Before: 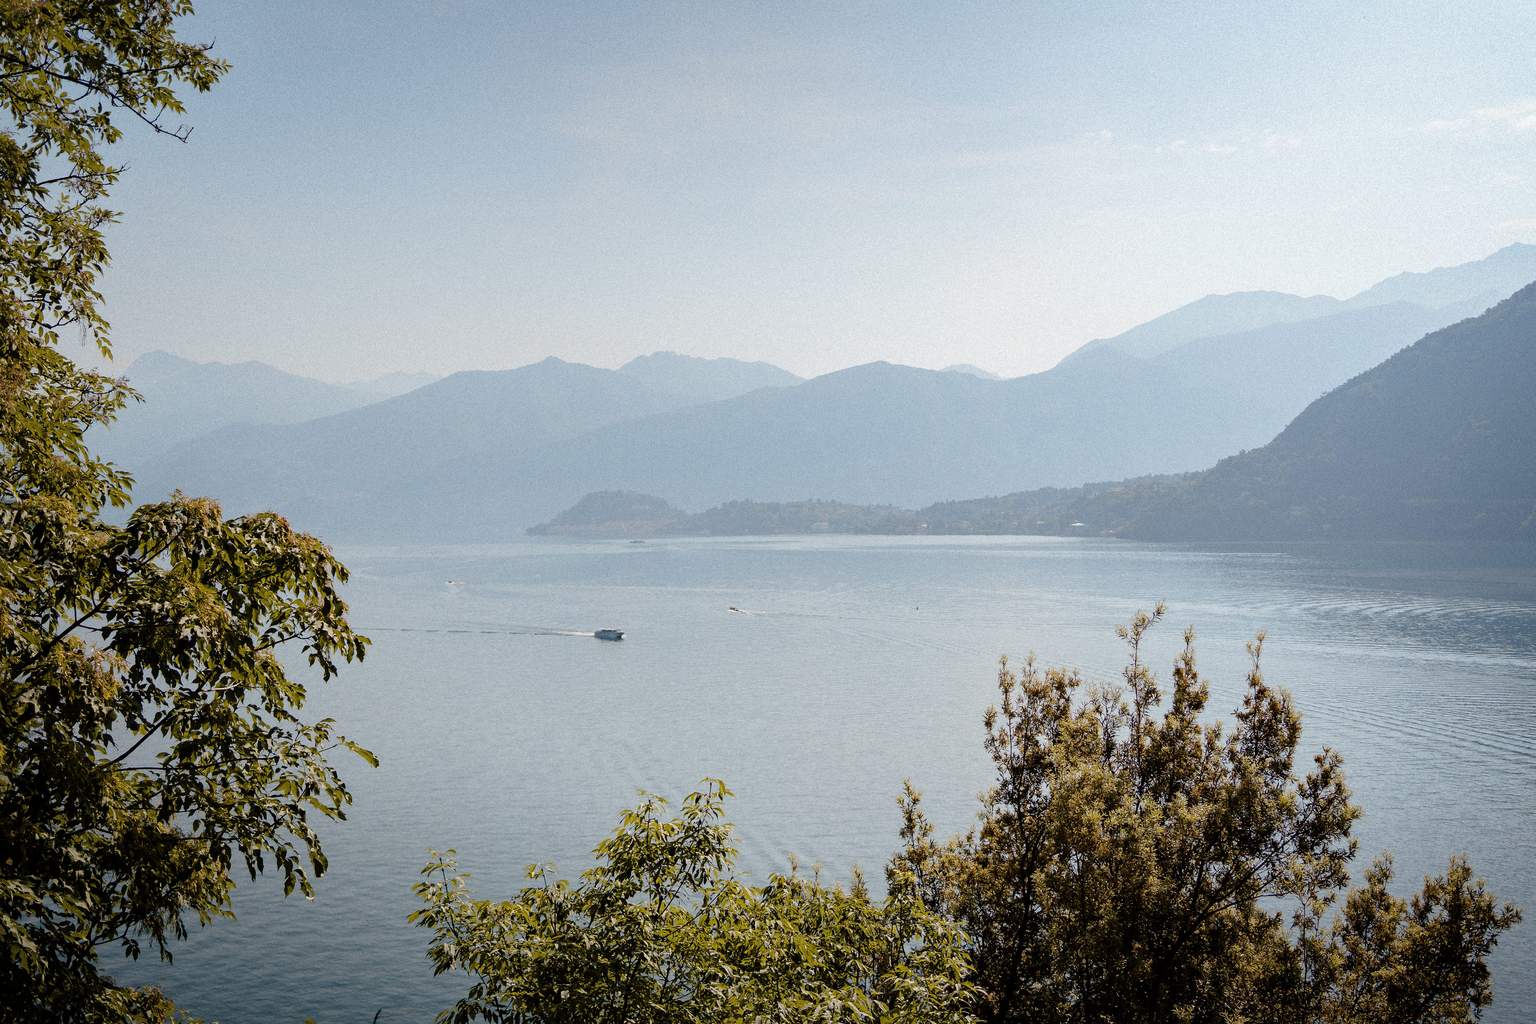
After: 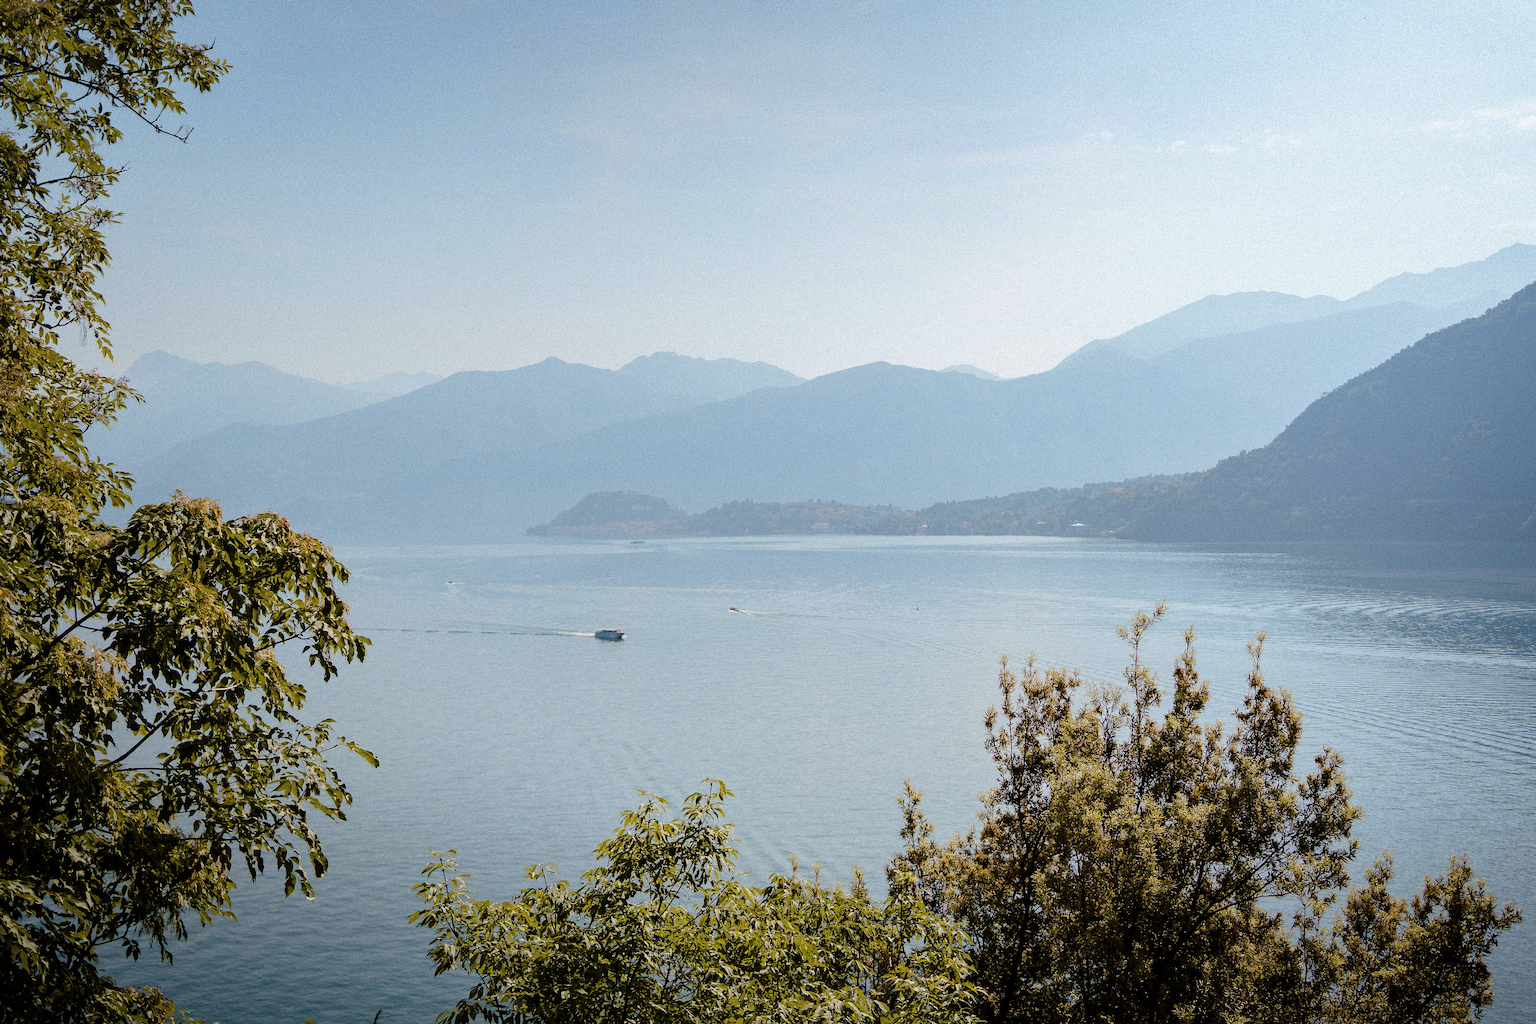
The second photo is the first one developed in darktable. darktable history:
white balance: red 0.986, blue 1.01
velvia: on, module defaults
